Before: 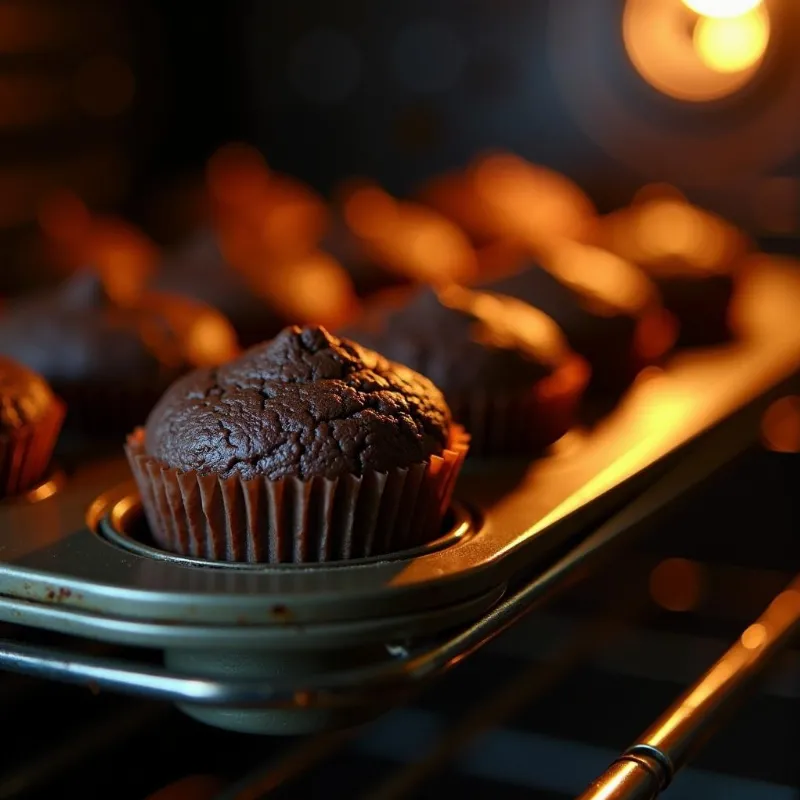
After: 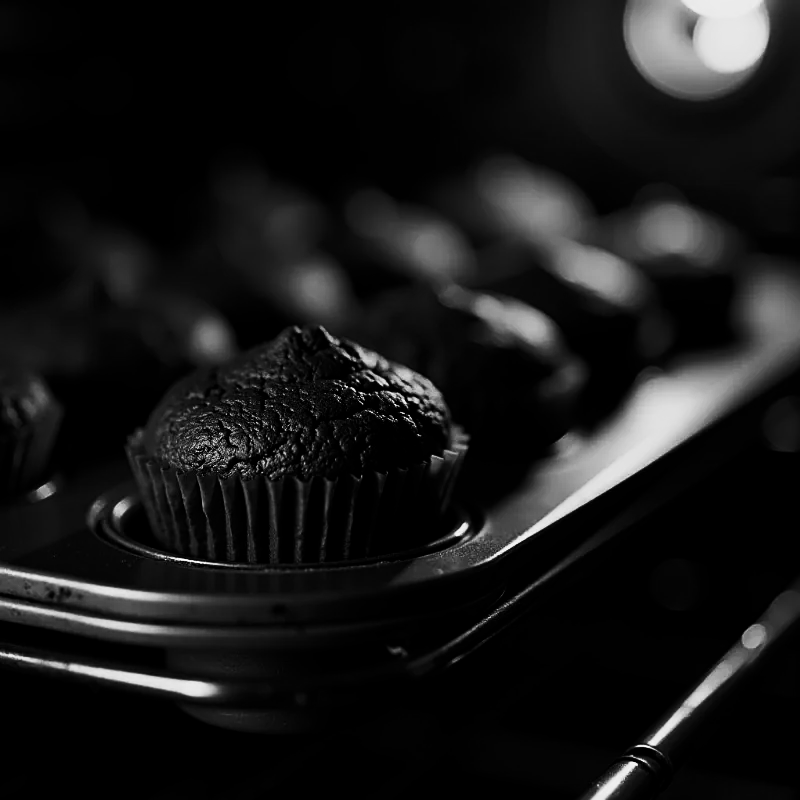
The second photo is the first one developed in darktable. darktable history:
monochrome: on, module defaults
sharpen: on, module defaults
contrast brightness saturation: contrast 0.09, brightness -0.59, saturation 0.17
base curve: curves: ch0 [(0, 0) (0.088, 0.125) (0.176, 0.251) (0.354, 0.501) (0.613, 0.749) (1, 0.877)], preserve colors none
exposure: exposure -0.05 EV
levels: levels [0, 0.476, 0.951]
